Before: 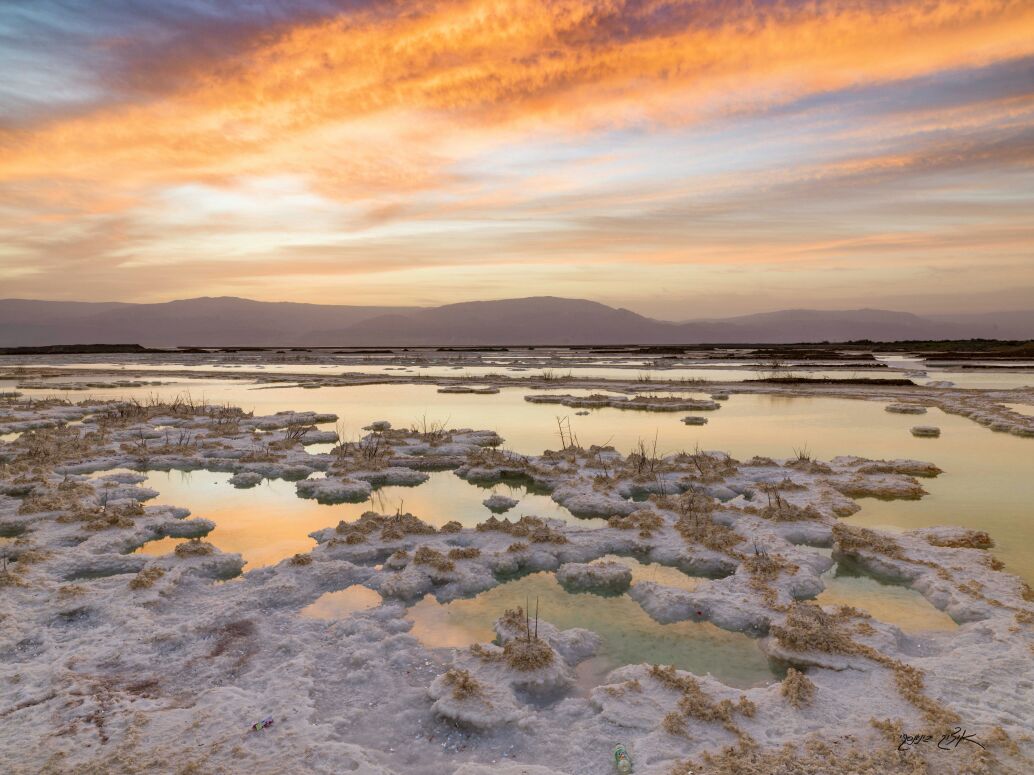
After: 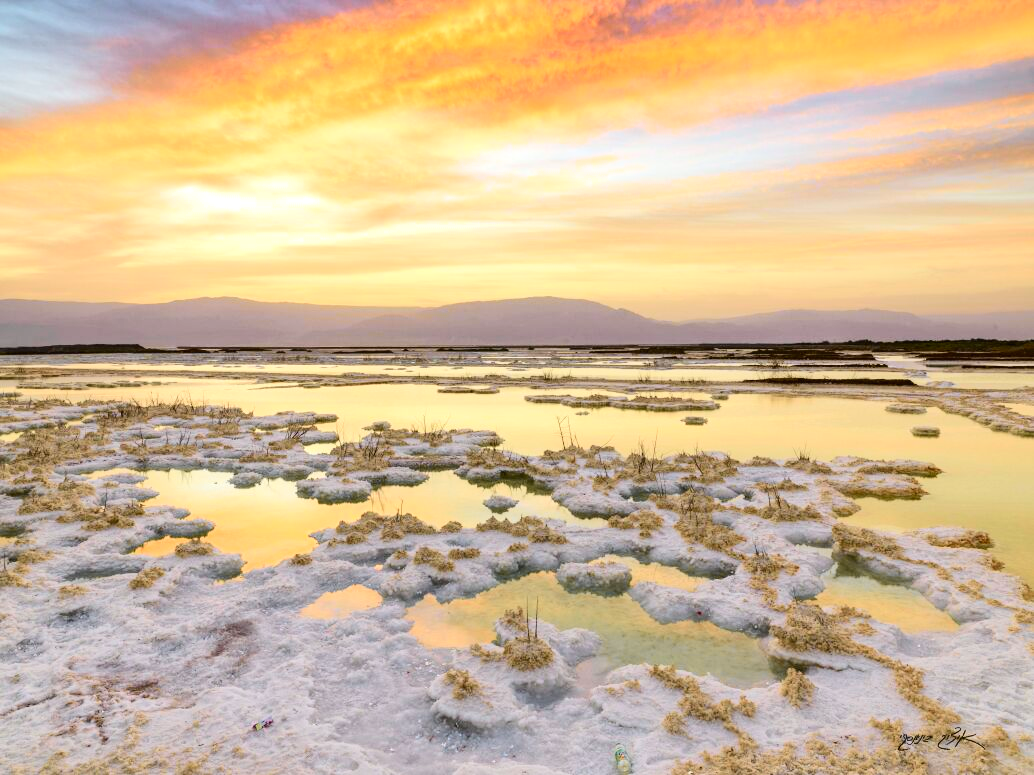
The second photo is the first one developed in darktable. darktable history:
levels: mode automatic
exposure: black level correction -0.002, exposure 0.528 EV, compensate exposure bias true, compensate highlight preservation false
tone curve: curves: ch0 [(0, 0.003) (0.113, 0.081) (0.207, 0.184) (0.515, 0.612) (0.712, 0.793) (0.984, 0.961)]; ch1 [(0, 0) (0.172, 0.123) (0.317, 0.272) (0.414, 0.382) (0.476, 0.479) (0.505, 0.498) (0.534, 0.534) (0.621, 0.65) (0.709, 0.764) (1, 1)]; ch2 [(0, 0) (0.411, 0.424) (0.505, 0.505) (0.521, 0.524) (0.537, 0.57) (0.65, 0.699) (1, 1)], color space Lab, independent channels, preserve colors none
